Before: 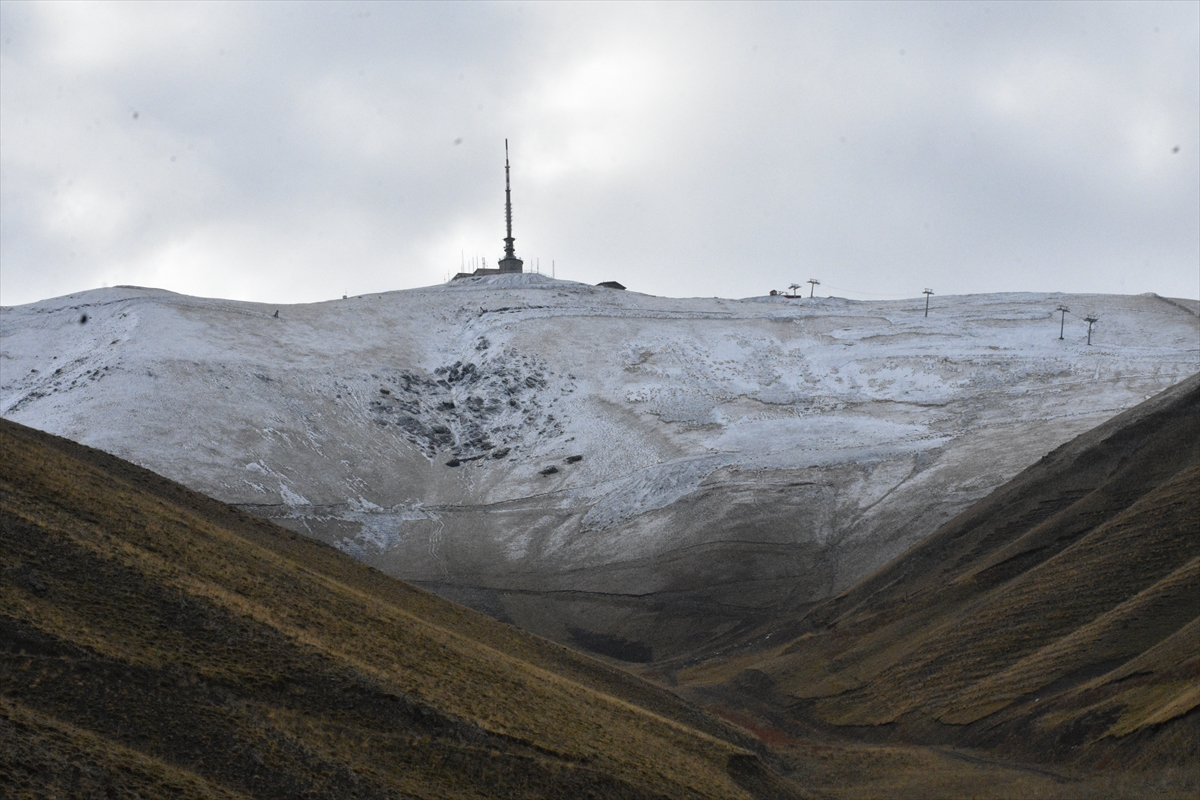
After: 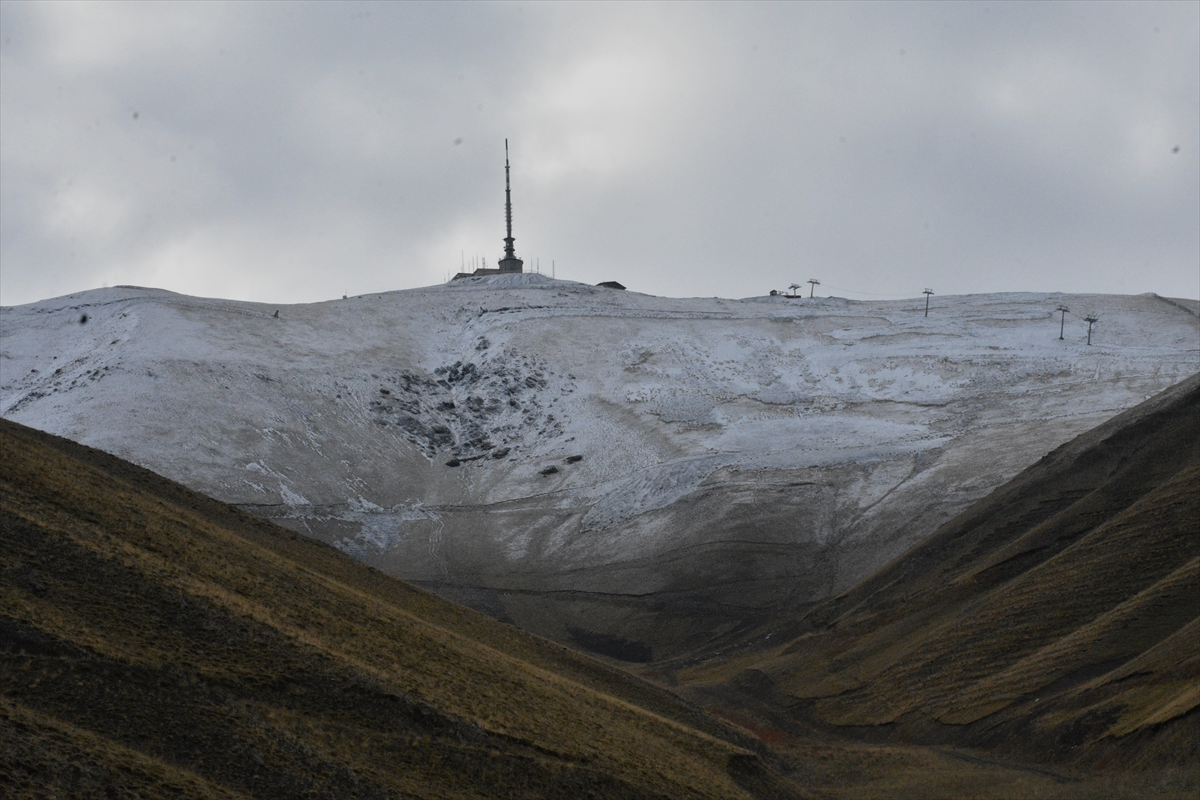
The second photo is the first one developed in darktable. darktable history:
exposure: exposure -0.488 EV, compensate highlight preservation false
tone equalizer: edges refinement/feathering 500, mask exposure compensation -1.57 EV, preserve details no
